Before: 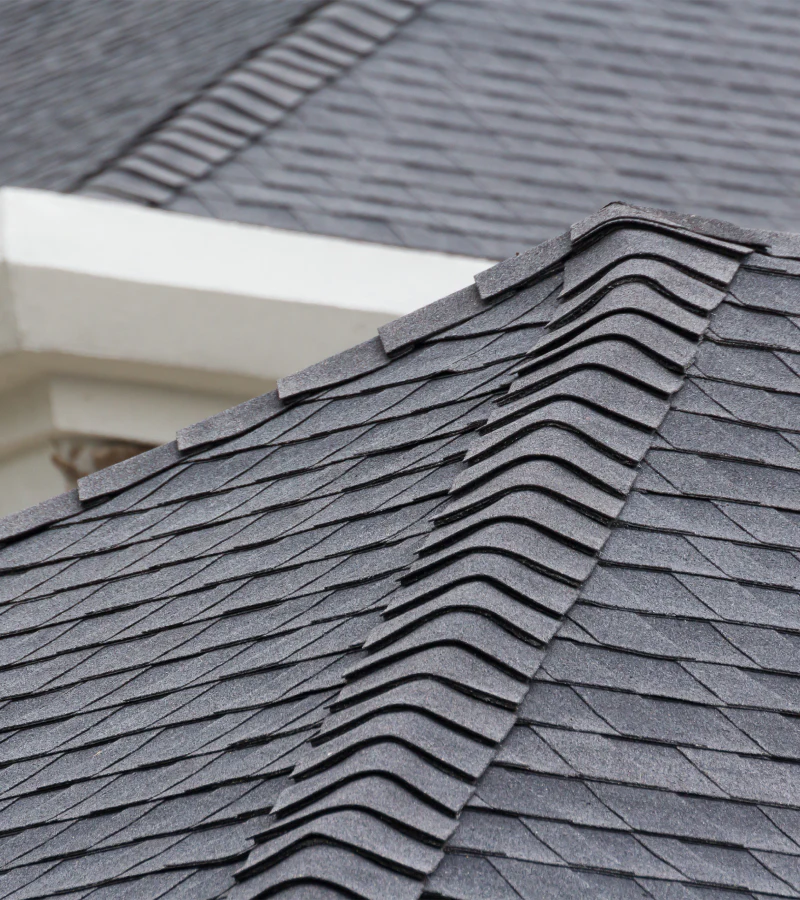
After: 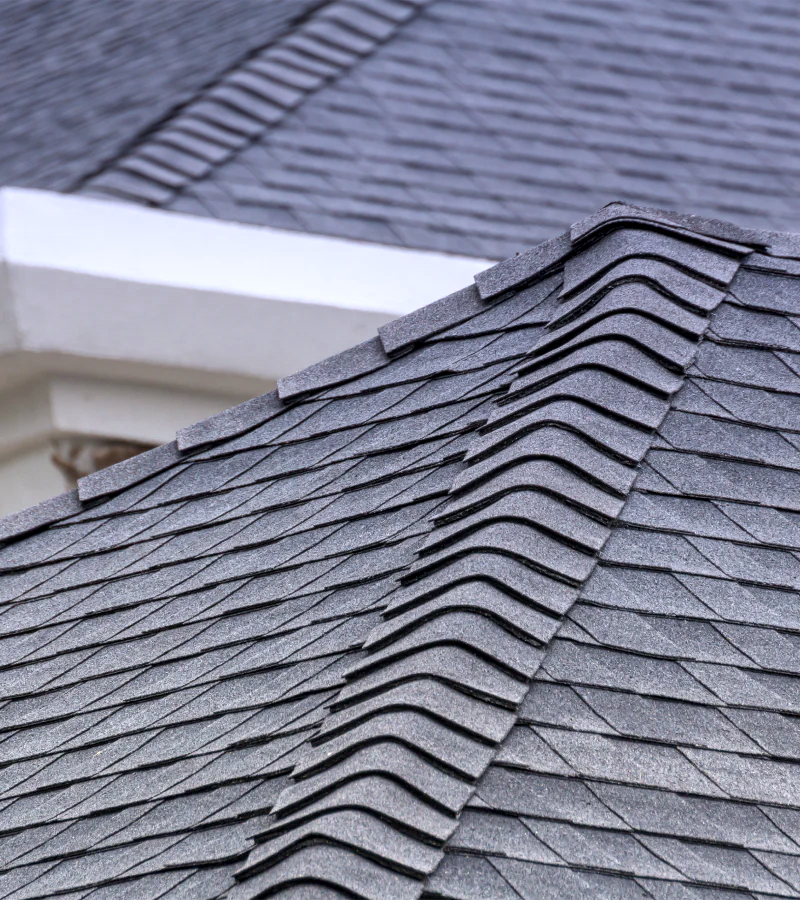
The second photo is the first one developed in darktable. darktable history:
exposure: exposure 0.6 EV, compensate highlight preservation false
graduated density: hue 238.83°, saturation 50%
local contrast: detail 130%
